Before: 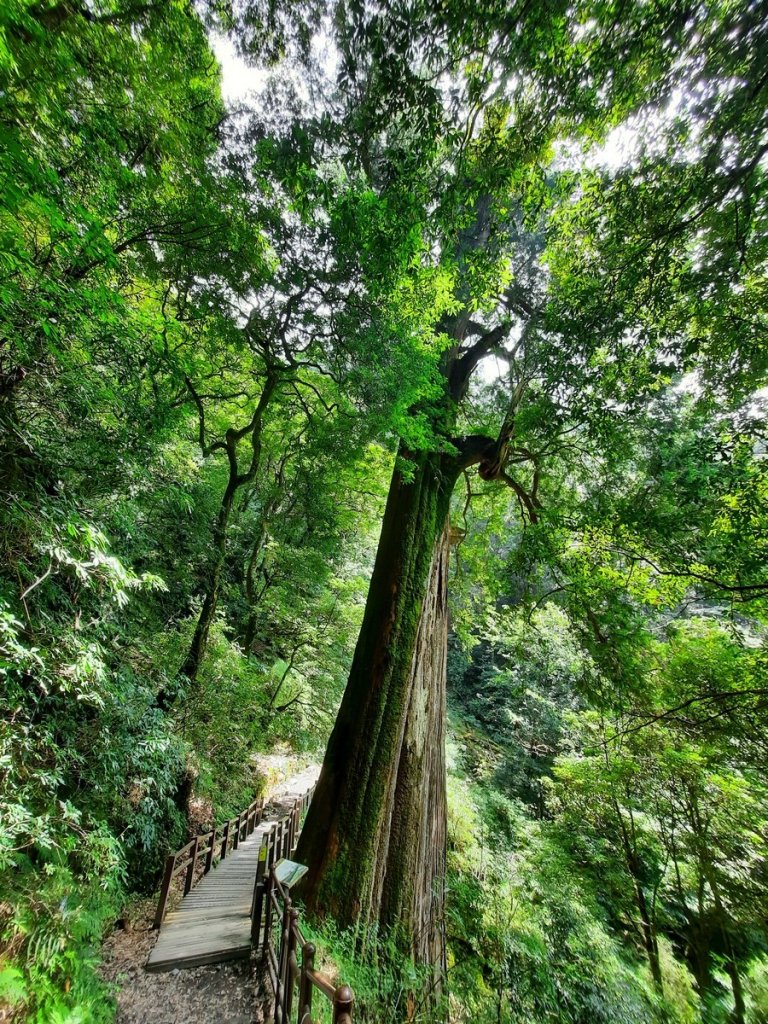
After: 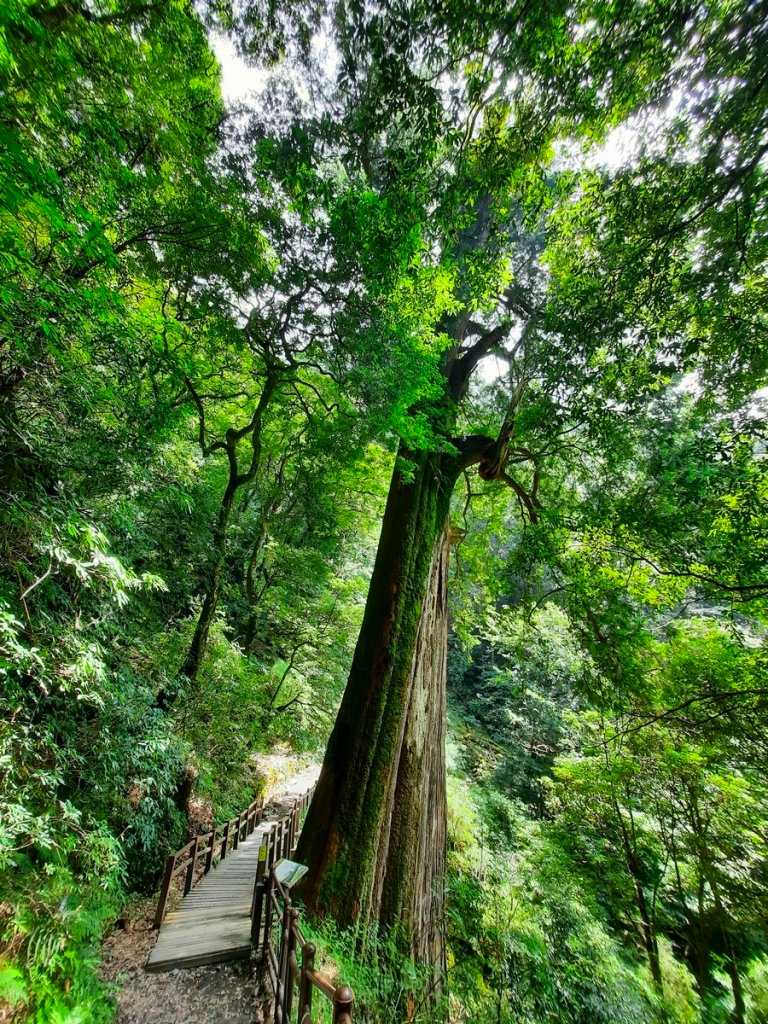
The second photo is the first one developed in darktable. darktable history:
contrast brightness saturation: contrast 0.039, saturation 0.154
